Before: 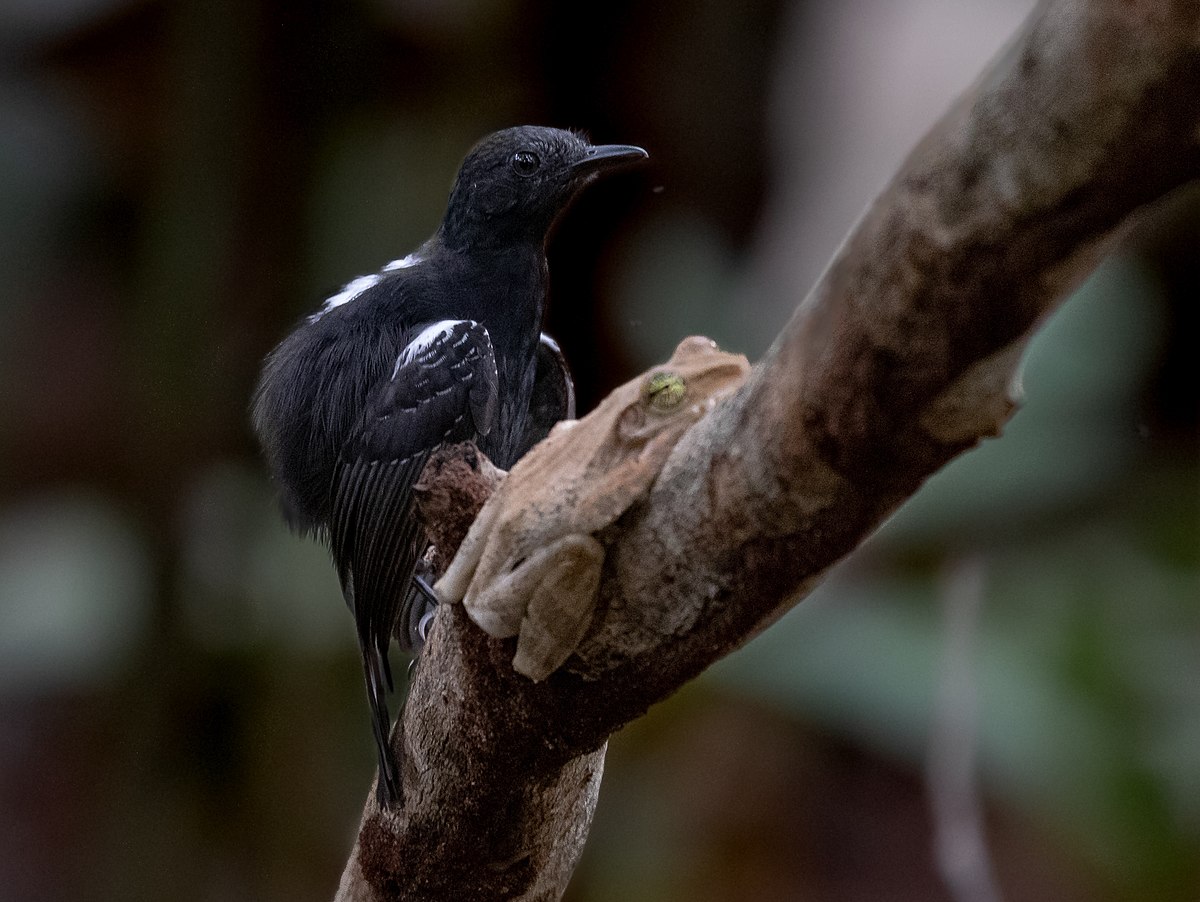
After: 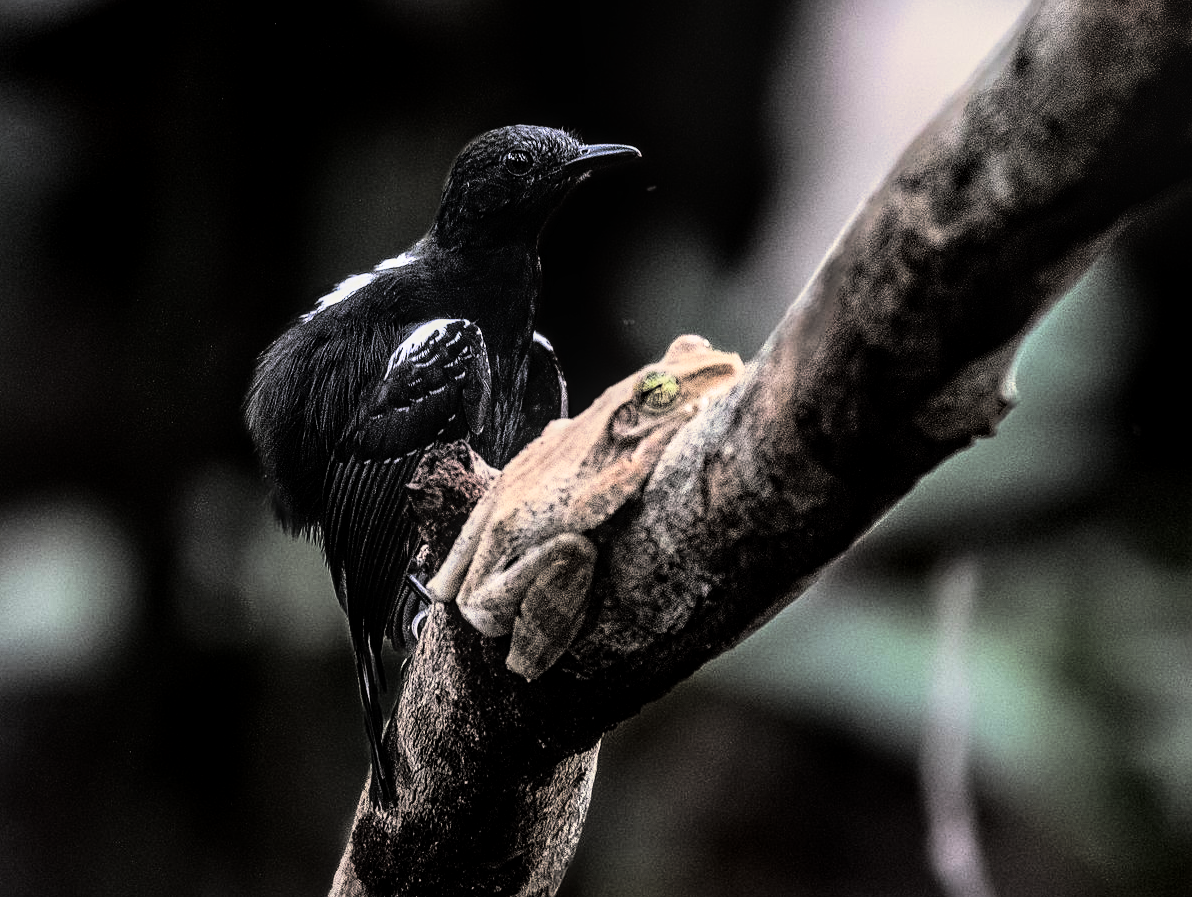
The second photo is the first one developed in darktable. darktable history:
rgb curve: curves: ch0 [(0, 0) (0.21, 0.15) (0.24, 0.21) (0.5, 0.75) (0.75, 0.96) (0.89, 0.99) (1, 1)]; ch1 [(0, 0.02) (0.21, 0.13) (0.25, 0.2) (0.5, 0.67) (0.75, 0.9) (0.89, 0.97) (1, 1)]; ch2 [(0, 0.02) (0.21, 0.13) (0.25, 0.2) (0.5, 0.67) (0.75, 0.9) (0.89, 0.97) (1, 1)], compensate middle gray true
contrast equalizer: y [[0.5, 0.5, 0.5, 0.512, 0.552, 0.62], [0.5 ×6], [0.5 ×4, 0.504, 0.553], [0 ×6], [0 ×6]]
crop and rotate: left 0.614%, top 0.179%, bottom 0.309%
local contrast: on, module defaults
split-toning: shadows › hue 43.2°, shadows › saturation 0, highlights › hue 50.4°, highlights › saturation 1
